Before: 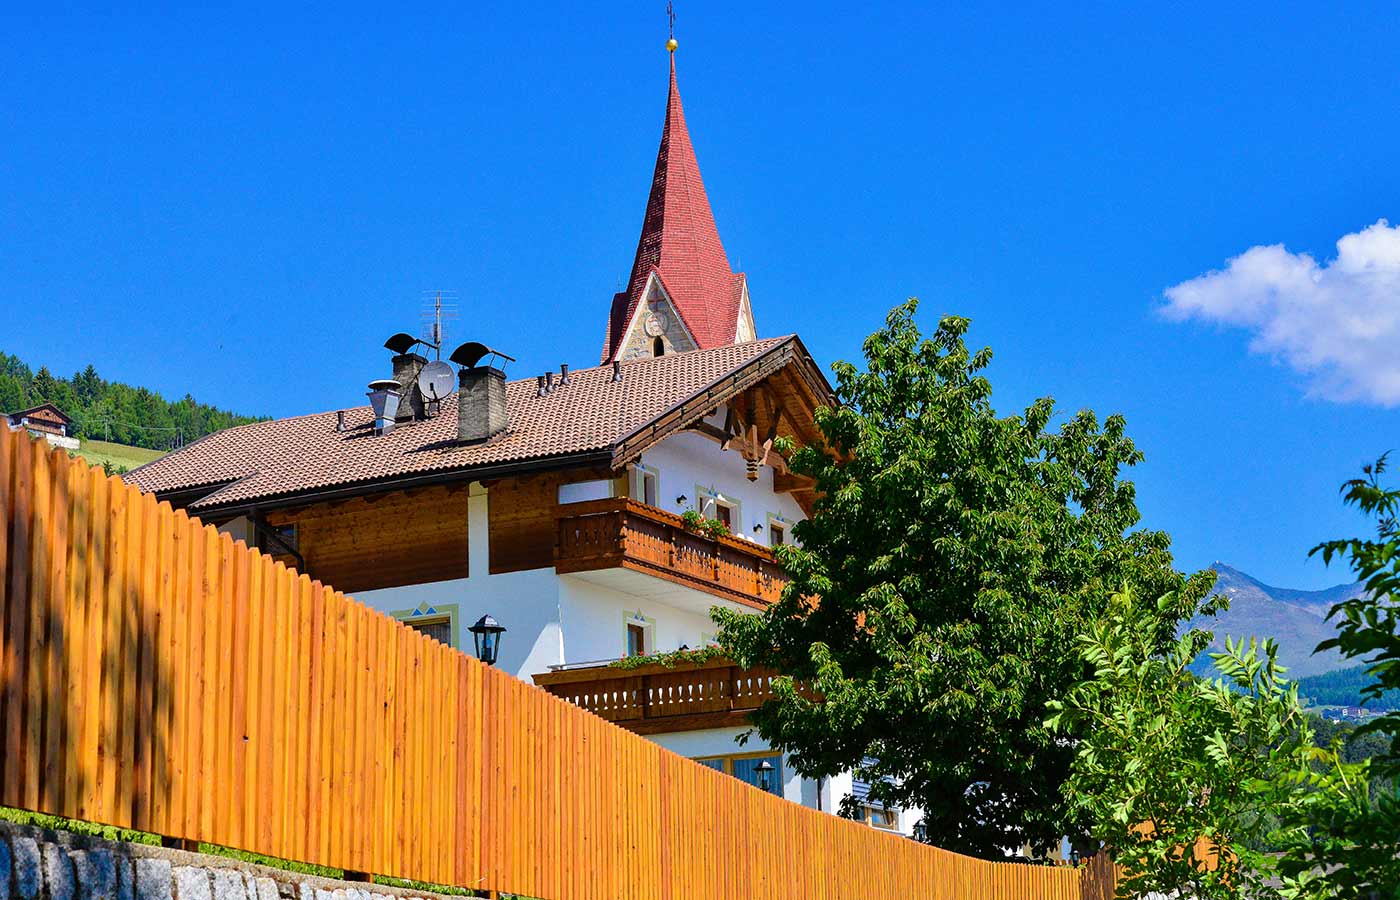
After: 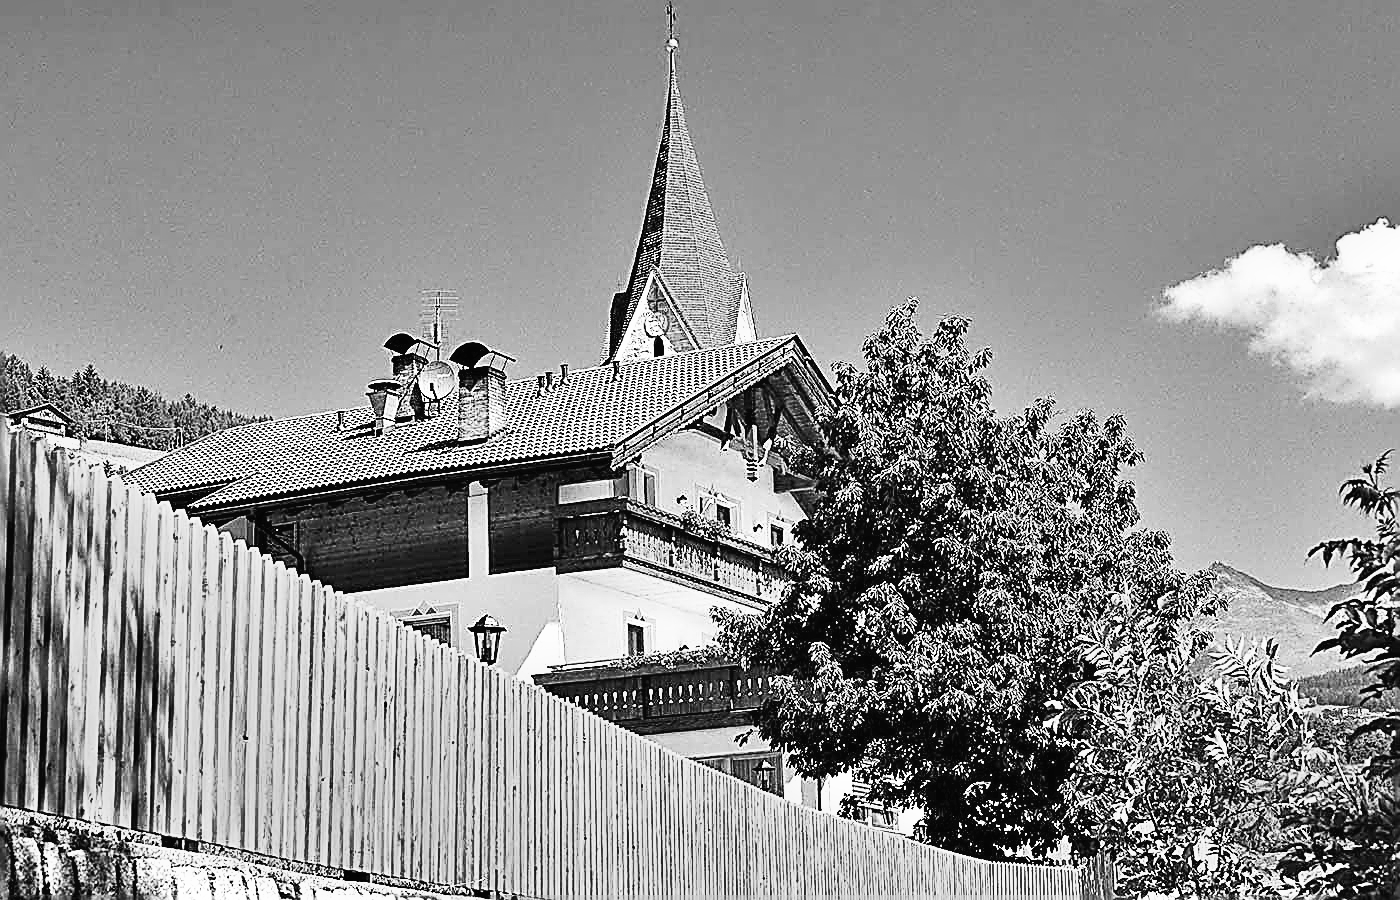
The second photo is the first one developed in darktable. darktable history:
base curve: curves: ch0 [(0, 0.003) (0.001, 0.002) (0.006, 0.004) (0.02, 0.022) (0.048, 0.086) (0.094, 0.234) (0.162, 0.431) (0.258, 0.629) (0.385, 0.8) (0.548, 0.918) (0.751, 0.988) (1, 1)], preserve colors none
shadows and highlights: low approximation 0.01, soften with gaussian
color zones: curves: ch0 [(0, 0.5) (0.125, 0.4) (0.25, 0.5) (0.375, 0.4) (0.5, 0.4) (0.625, 0.35) (0.75, 0.35) (0.875, 0.5)]; ch1 [(0, 0.35) (0.125, 0.45) (0.25, 0.35) (0.375, 0.35) (0.5, 0.35) (0.625, 0.35) (0.75, 0.45) (0.875, 0.35)]; ch2 [(0, 0.6) (0.125, 0.5) (0.25, 0.5) (0.375, 0.6) (0.5, 0.6) (0.625, 0.5) (0.75, 0.5) (0.875, 0.5)]
exposure: black level correction 0.001, exposure 0.5 EV, compensate exposure bias true, compensate highlight preservation false
monochrome: a 0, b 0, size 0.5, highlights 0.57
sharpen: amount 1.861
